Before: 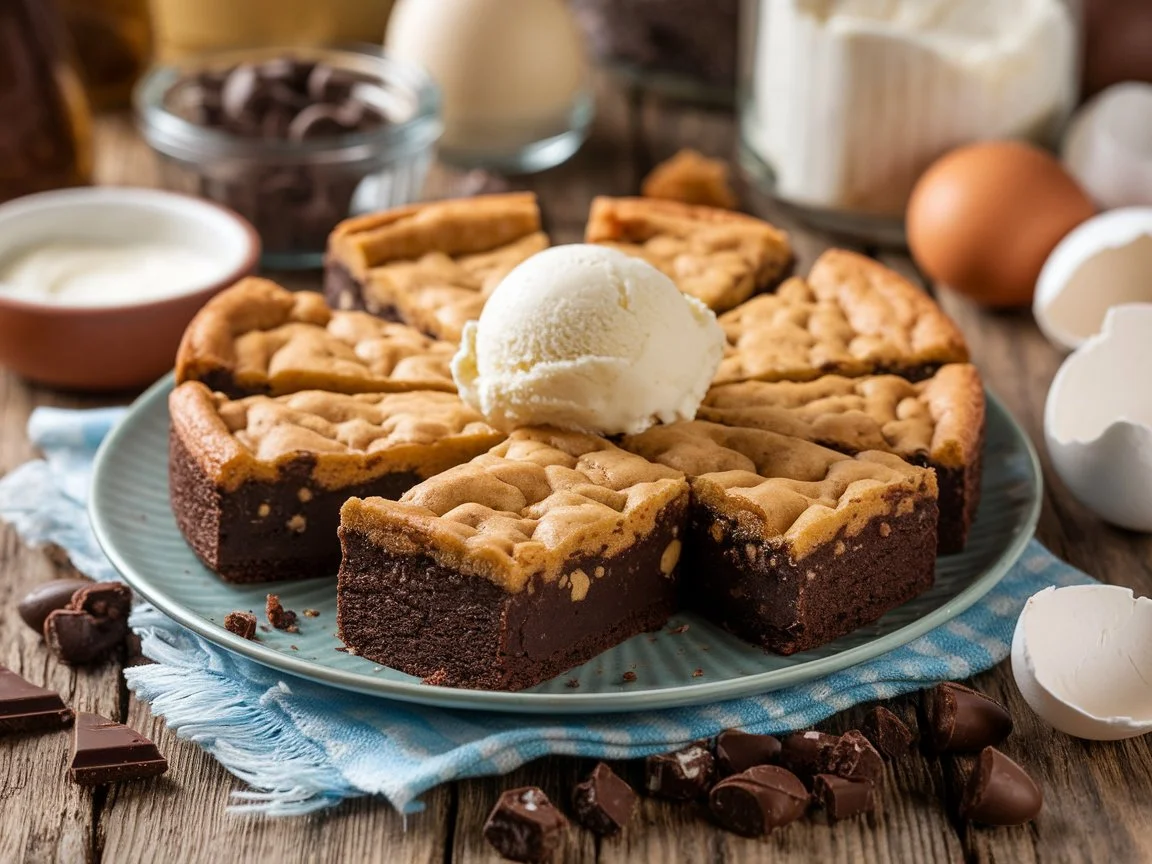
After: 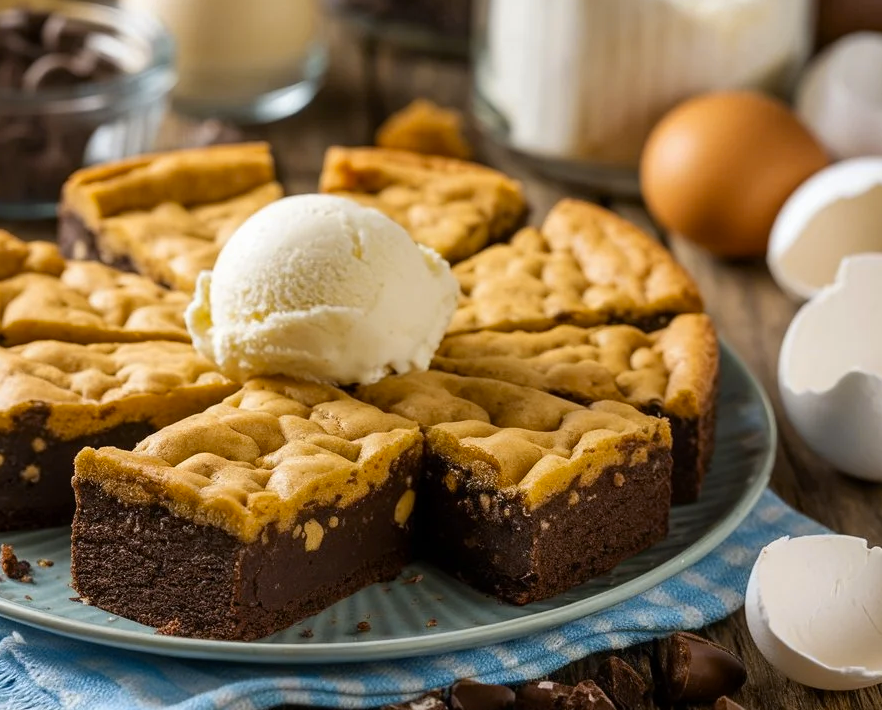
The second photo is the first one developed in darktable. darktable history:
crop: left 23.095%, top 5.827%, bottom 11.854%
color contrast: green-magenta contrast 0.85, blue-yellow contrast 1.25, unbound 0
